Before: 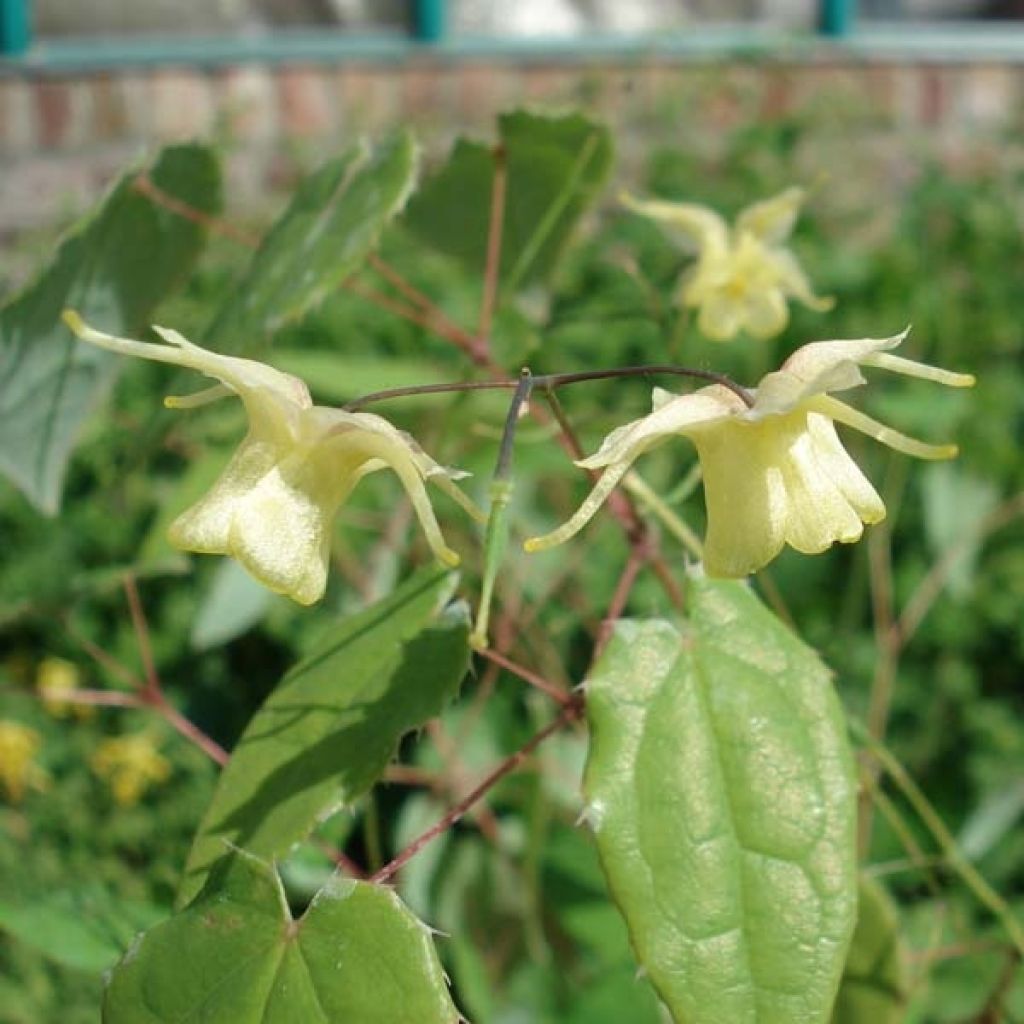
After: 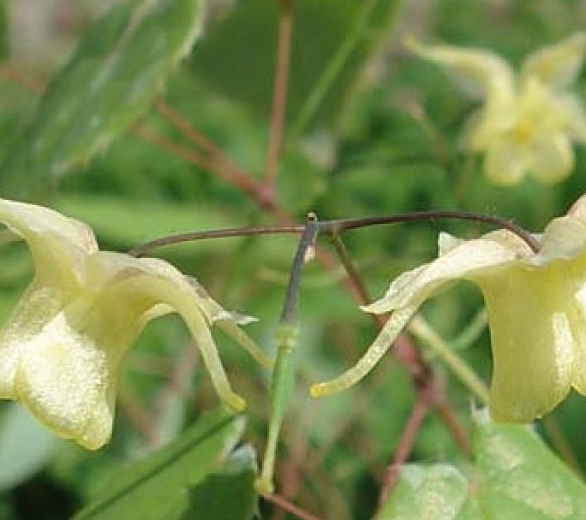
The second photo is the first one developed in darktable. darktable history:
shadows and highlights: shadows 25.79, highlights -23.98
crop: left 20.923%, top 15.214%, right 21.753%, bottom 33.989%
tone equalizer: on, module defaults
sharpen: on, module defaults
contrast equalizer: octaves 7, y [[0.5, 0.488, 0.462, 0.461, 0.491, 0.5], [0.5 ×6], [0.5 ×6], [0 ×6], [0 ×6]], mix 0.575
